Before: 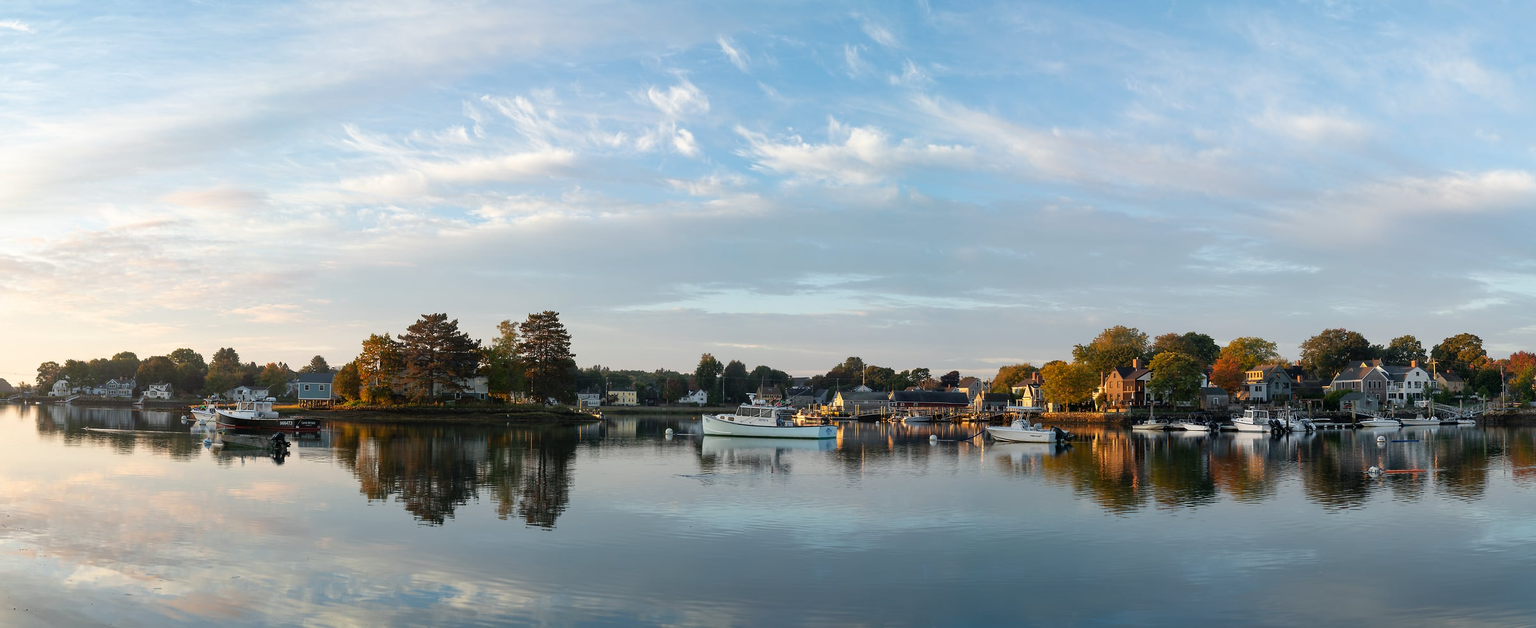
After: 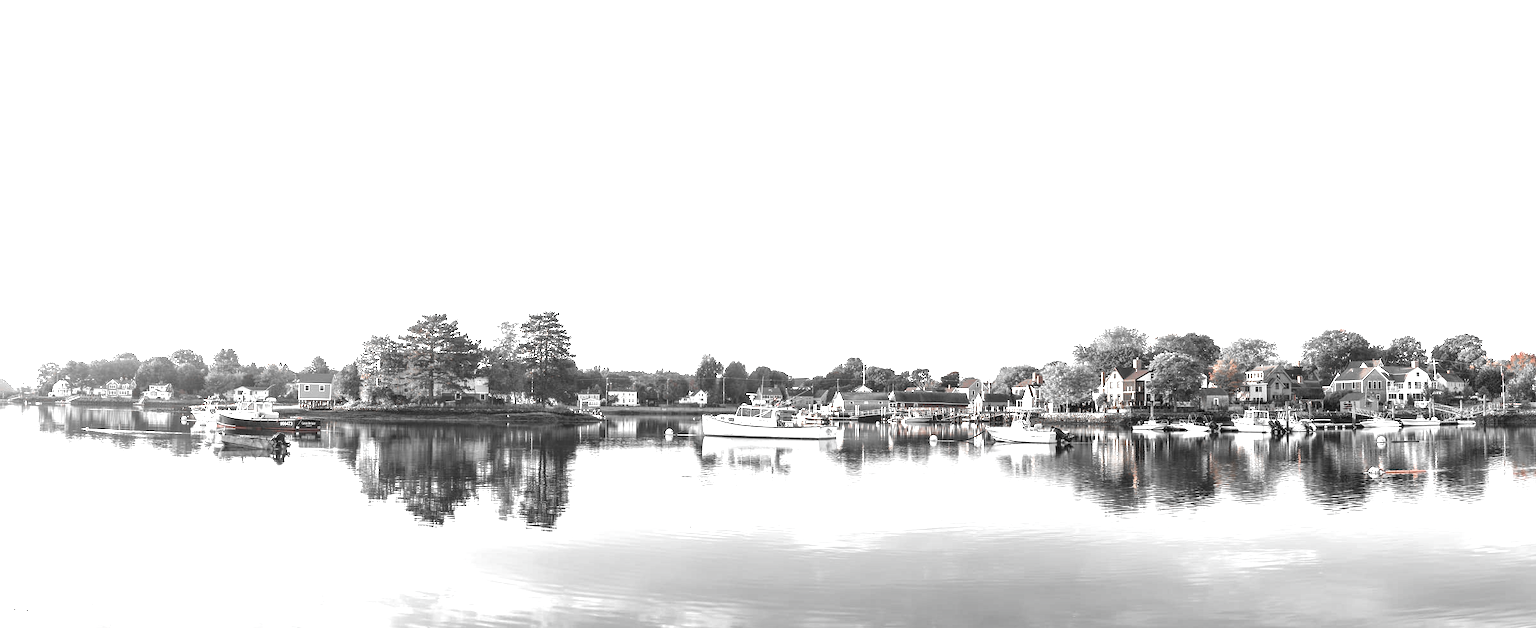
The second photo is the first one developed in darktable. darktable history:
exposure: exposure 2.003 EV, compensate highlight preservation false
color zones: curves: ch1 [(0, 0.006) (0.094, 0.285) (0.171, 0.001) (0.429, 0.001) (0.571, 0.003) (0.714, 0.004) (0.857, 0.004) (1, 0.006)]
local contrast: highlights 55%, shadows 52%, detail 130%, midtone range 0.452
